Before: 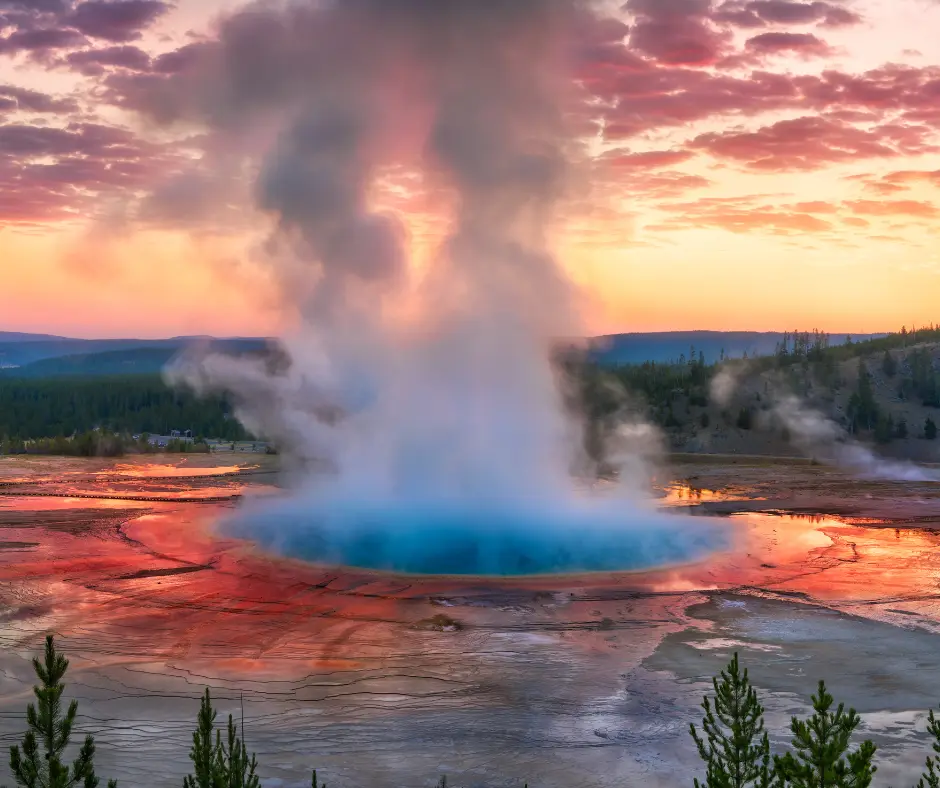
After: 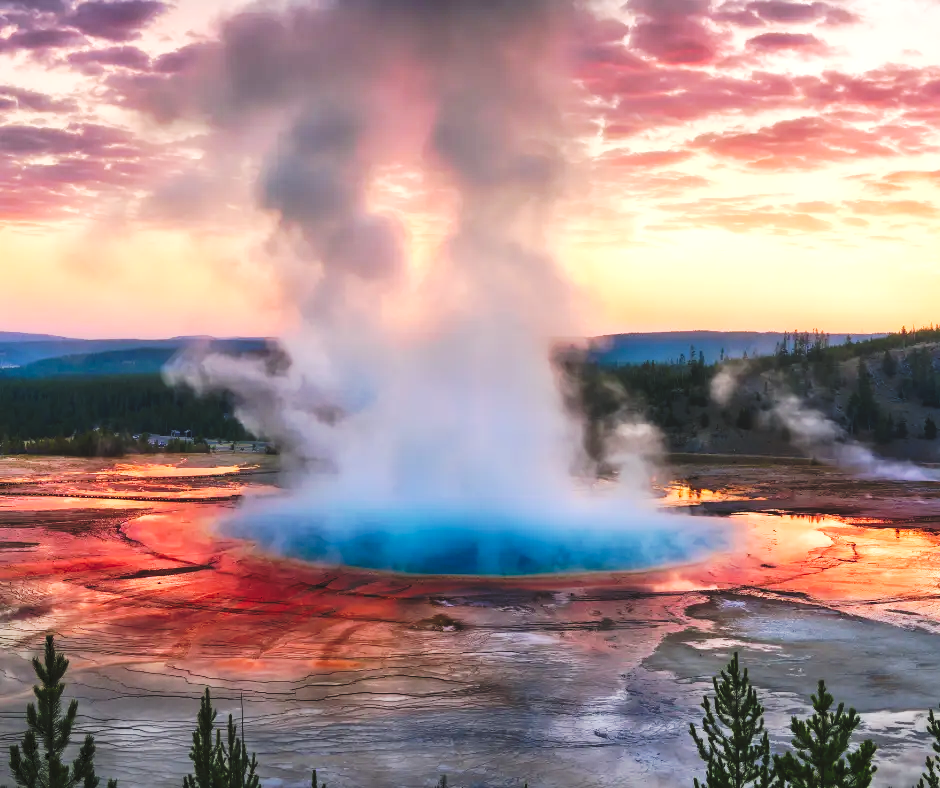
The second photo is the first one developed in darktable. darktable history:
tone equalizer: -8 EV -0.417 EV, -7 EV -0.389 EV, -6 EV -0.333 EV, -5 EV -0.222 EV, -3 EV 0.222 EV, -2 EV 0.333 EV, -1 EV 0.389 EV, +0 EV 0.417 EV, edges refinement/feathering 500, mask exposure compensation -1.57 EV, preserve details no
tone curve: curves: ch0 [(0, 0) (0.003, 0.065) (0.011, 0.072) (0.025, 0.09) (0.044, 0.104) (0.069, 0.116) (0.1, 0.127) (0.136, 0.15) (0.177, 0.184) (0.224, 0.223) (0.277, 0.28) (0.335, 0.361) (0.399, 0.443) (0.468, 0.525) (0.543, 0.616) (0.623, 0.713) (0.709, 0.79) (0.801, 0.866) (0.898, 0.933) (1, 1)], preserve colors none
